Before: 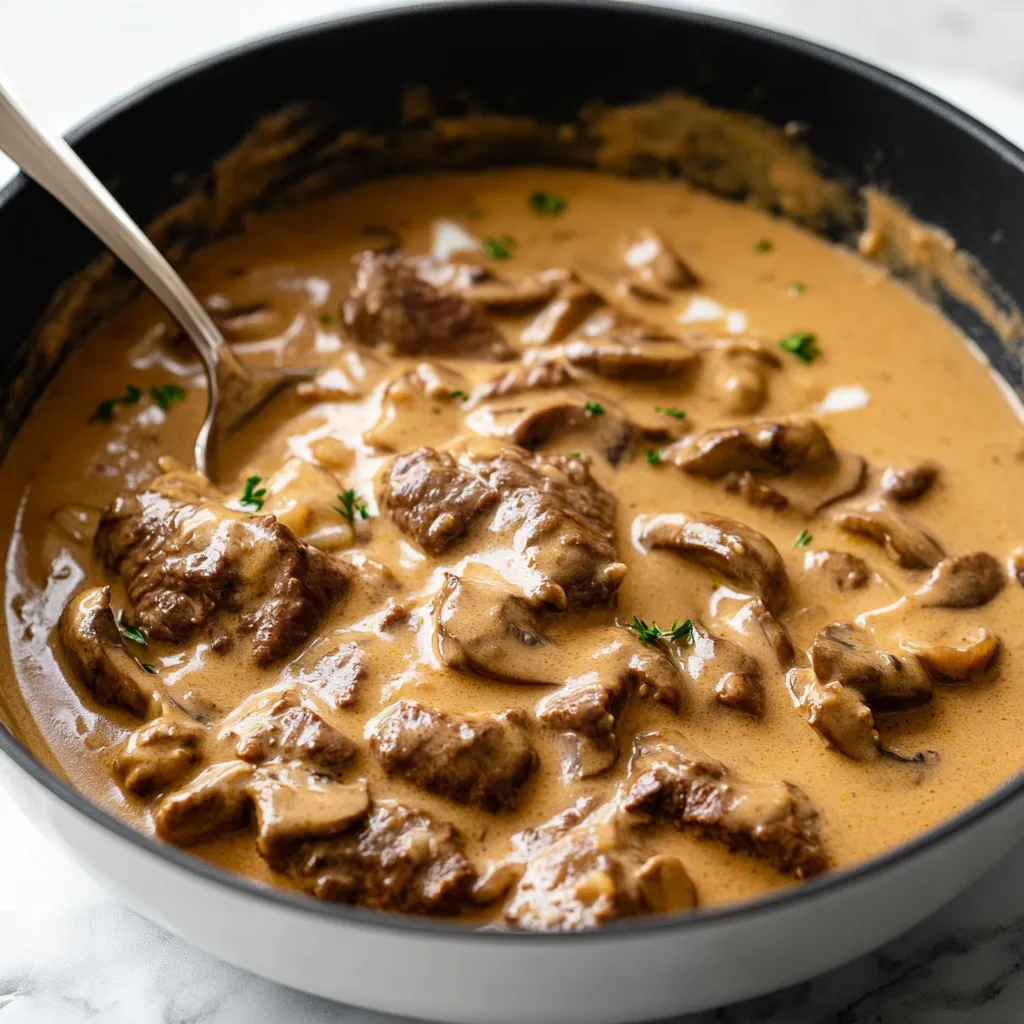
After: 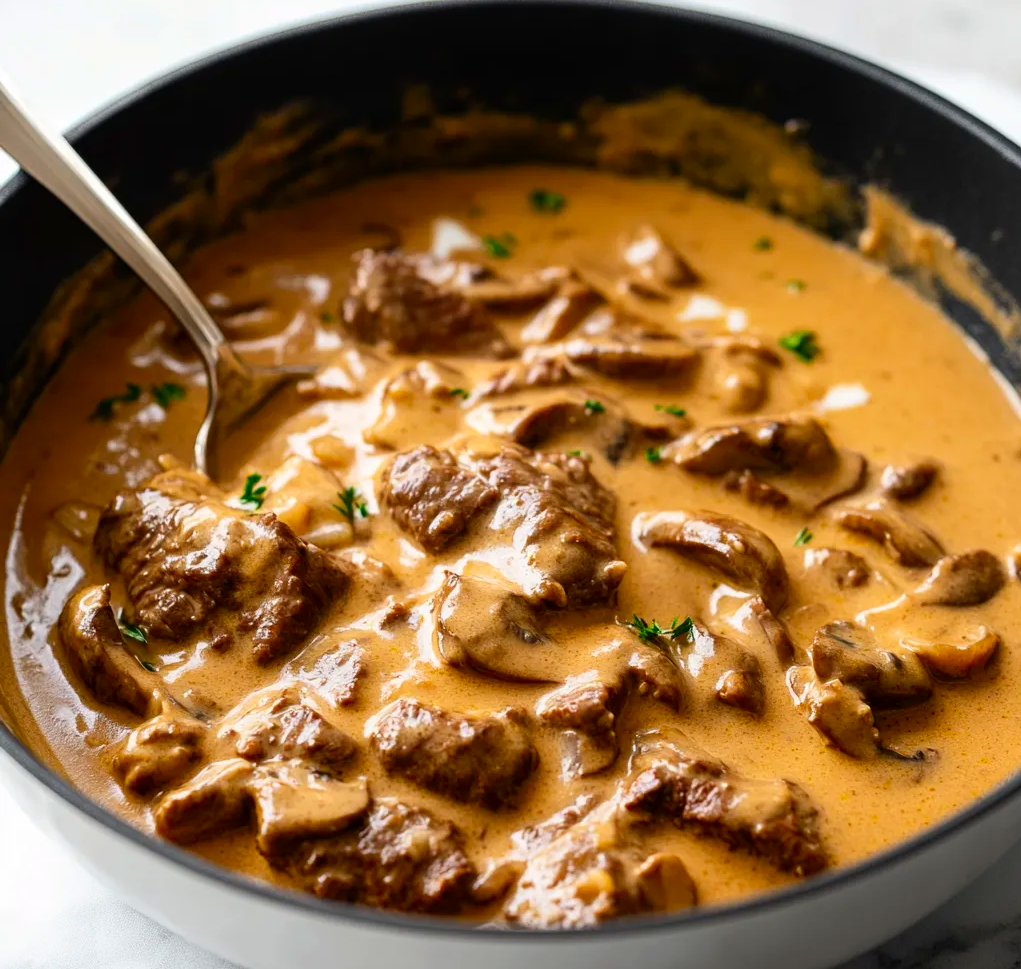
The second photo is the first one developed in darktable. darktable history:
crop: top 0.289%, right 0.258%, bottom 5%
contrast brightness saturation: contrast 0.093, saturation 0.272
